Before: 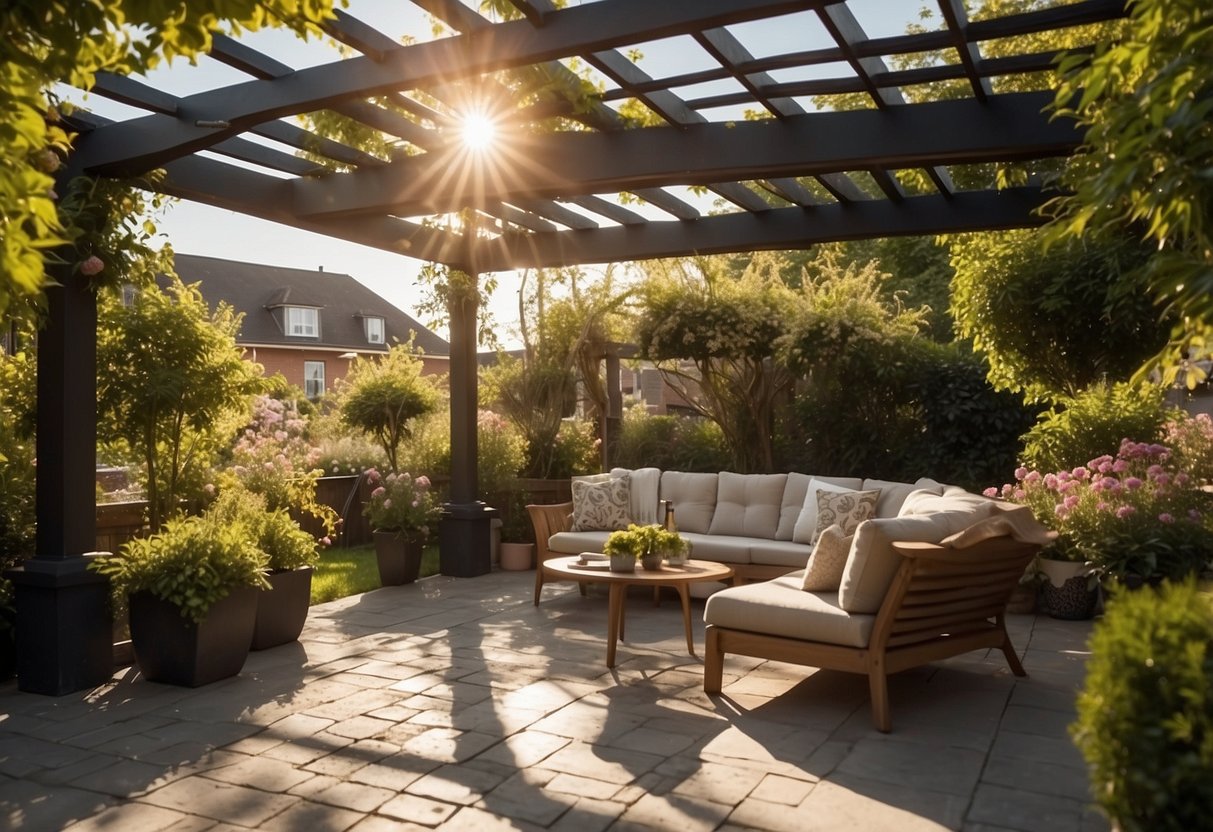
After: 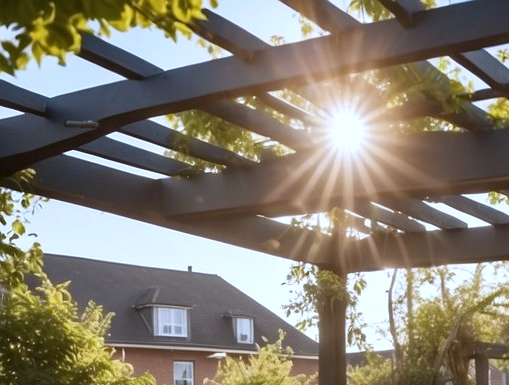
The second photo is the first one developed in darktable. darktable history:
color zones: curves: ch0 [(0.068, 0.464) (0.25, 0.5) (0.48, 0.508) (0.75, 0.536) (0.886, 0.476) (0.967, 0.456)]; ch1 [(0.066, 0.456) (0.25, 0.5) (0.616, 0.508) (0.746, 0.56) (0.934, 0.444)]
crop and rotate: left 10.817%, top 0.062%, right 47.194%, bottom 53.626%
white balance: red 0.948, green 1.02, blue 1.176
